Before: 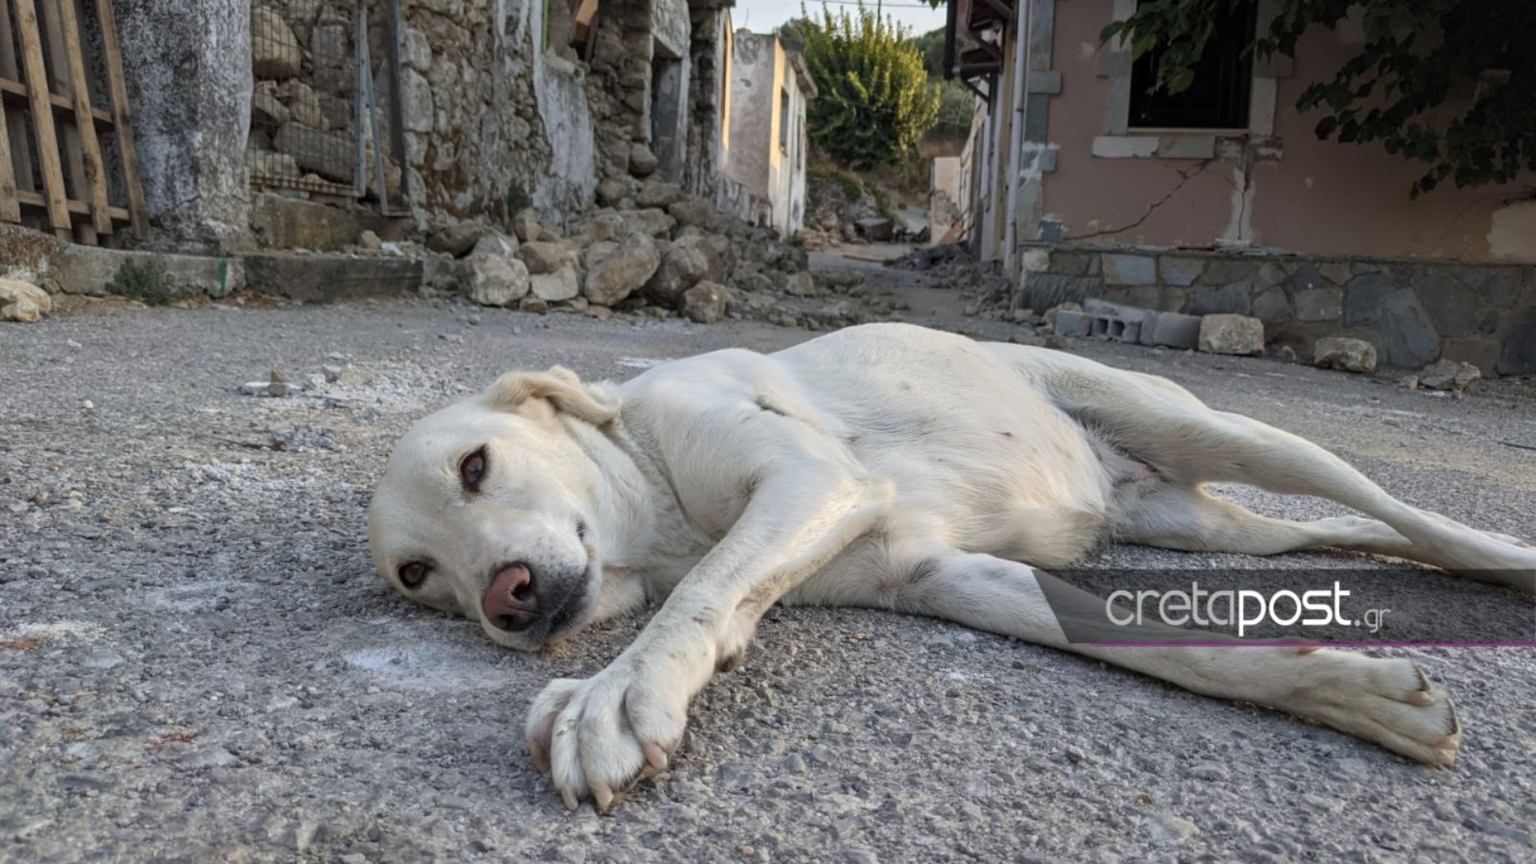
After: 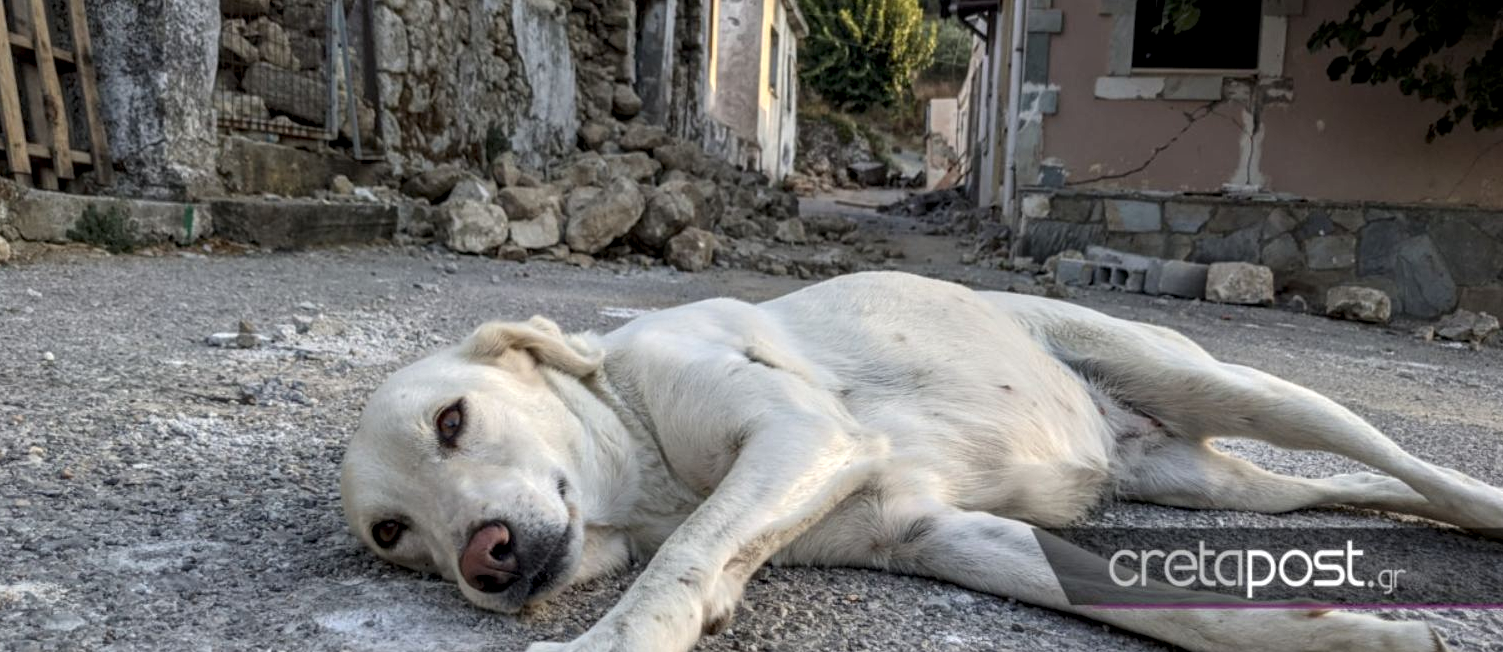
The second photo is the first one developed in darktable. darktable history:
crop: left 2.713%, top 7.33%, right 3.297%, bottom 20.205%
local contrast: detail 140%
